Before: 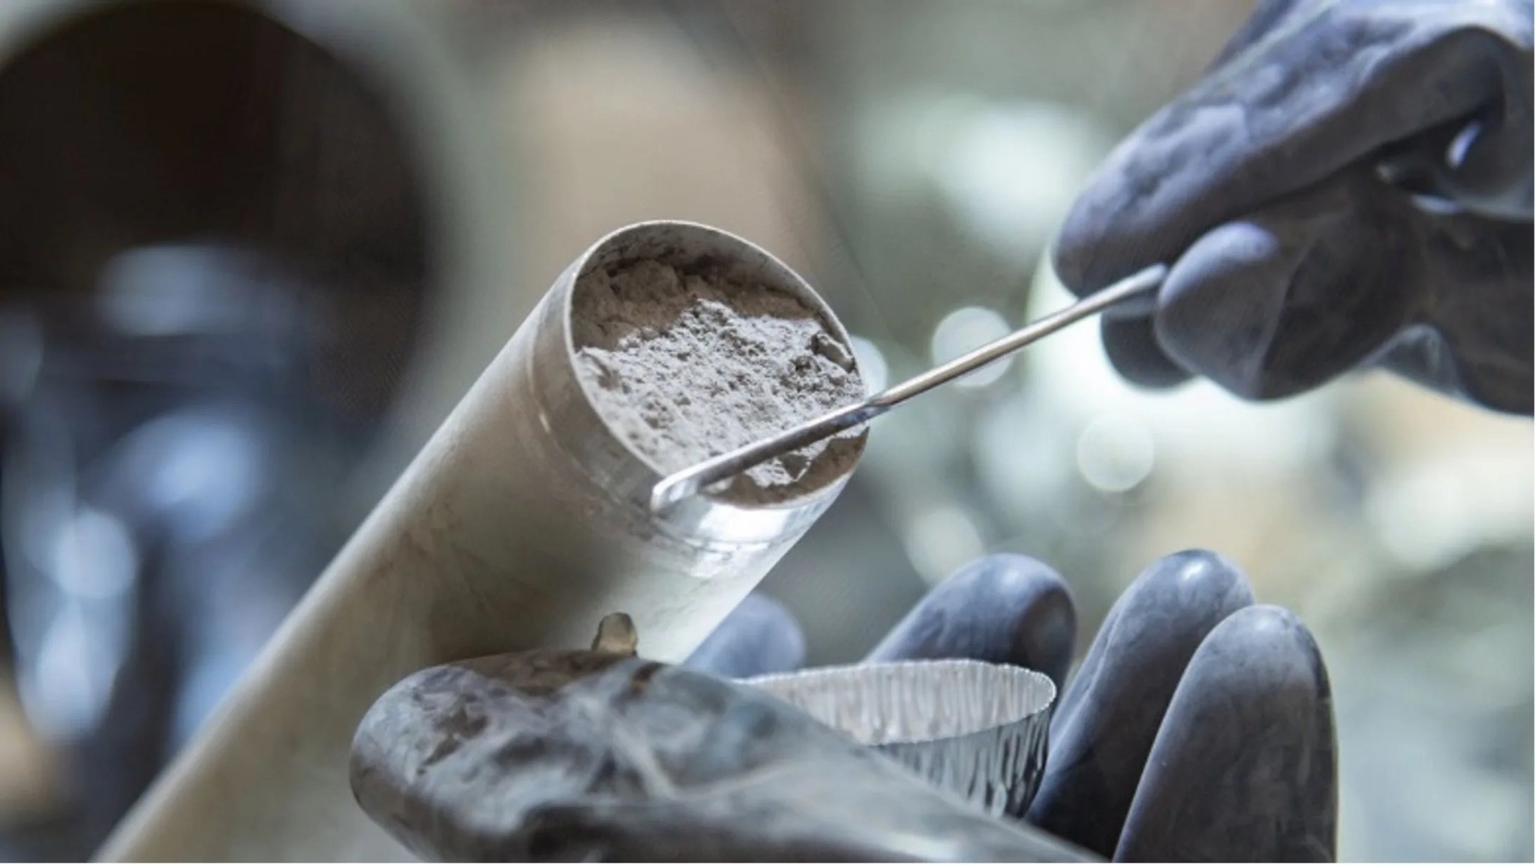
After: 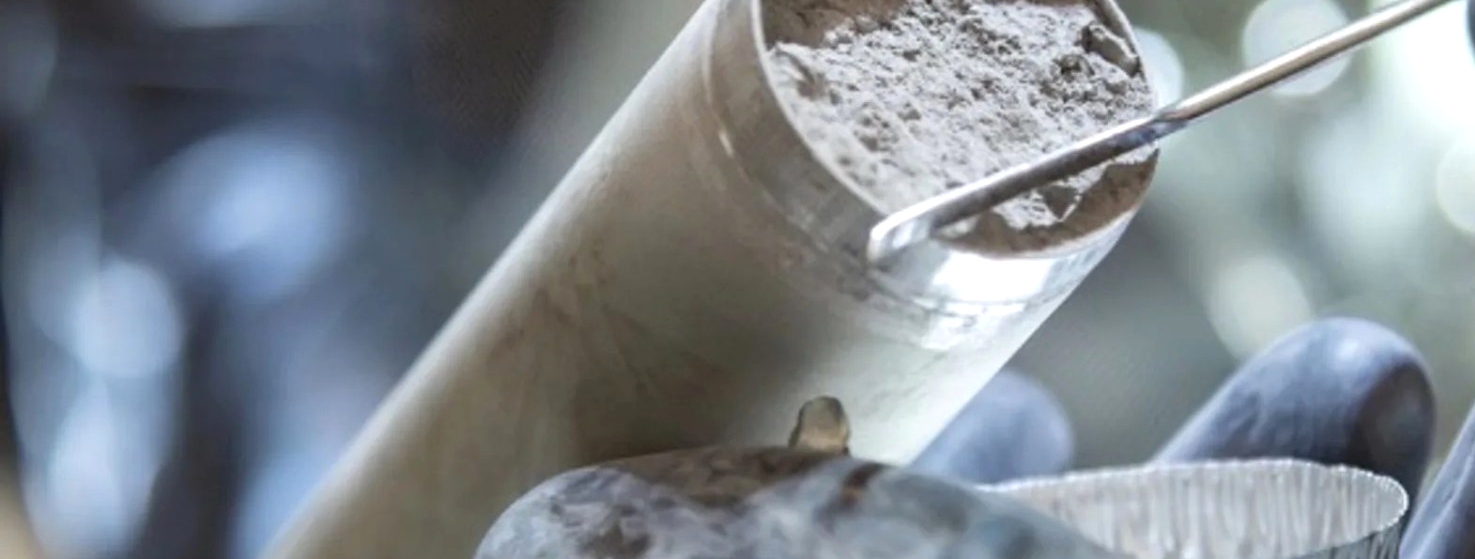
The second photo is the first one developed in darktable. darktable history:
exposure: exposure 0.207 EV, compensate highlight preservation false
crop: top 36.498%, right 27.964%, bottom 14.995%
